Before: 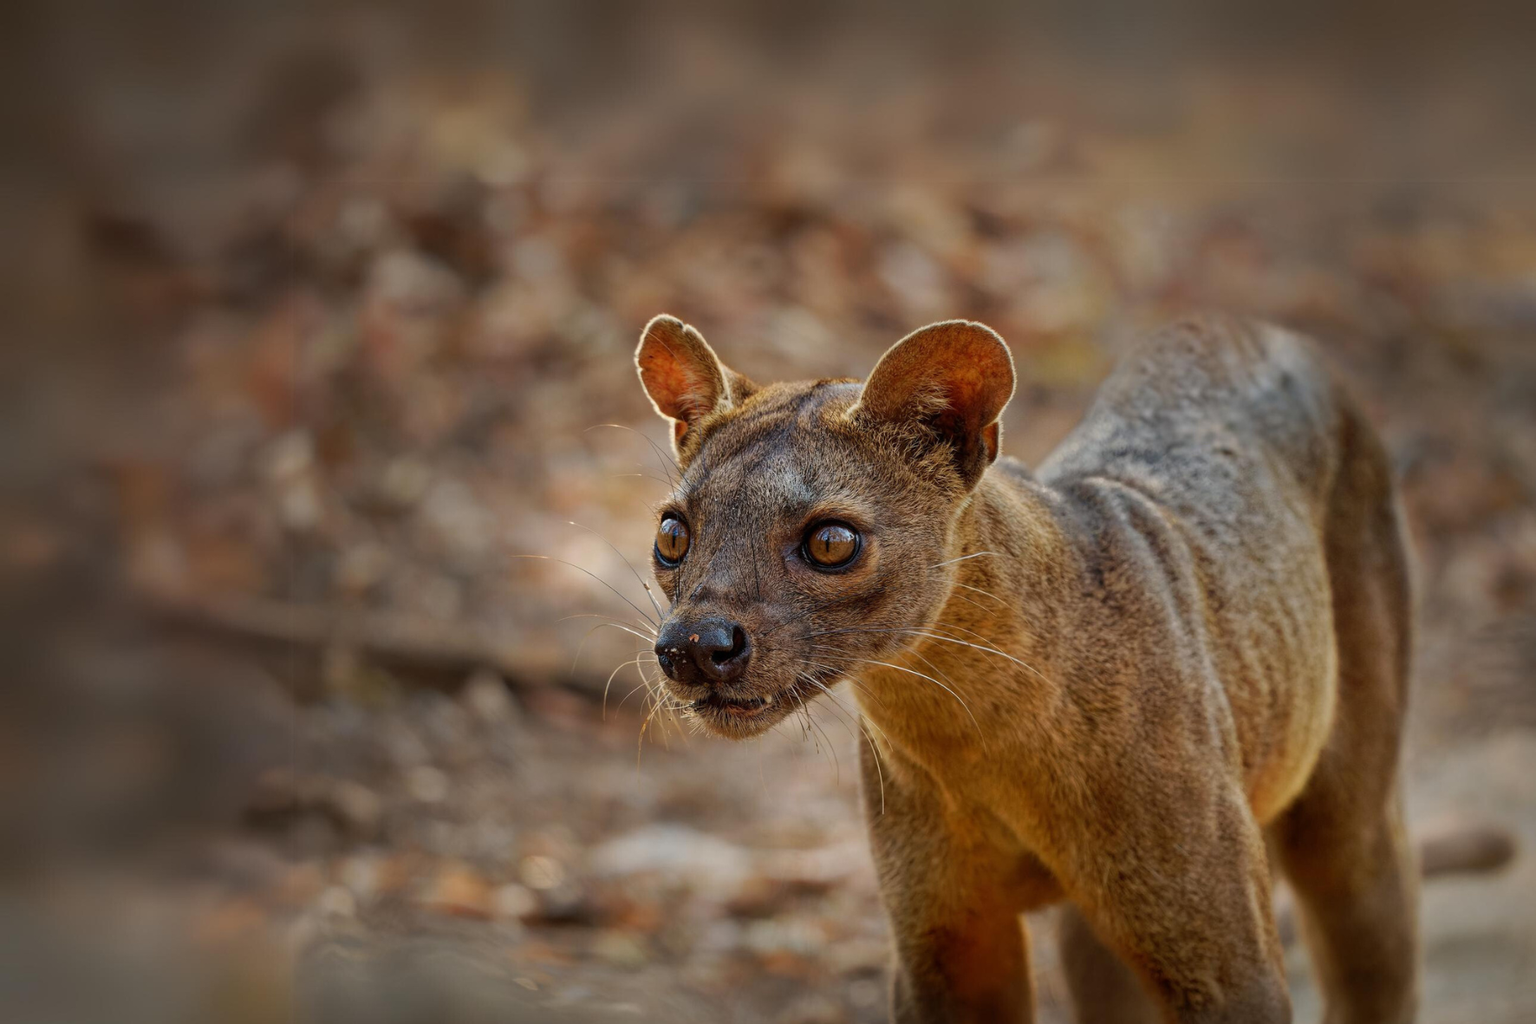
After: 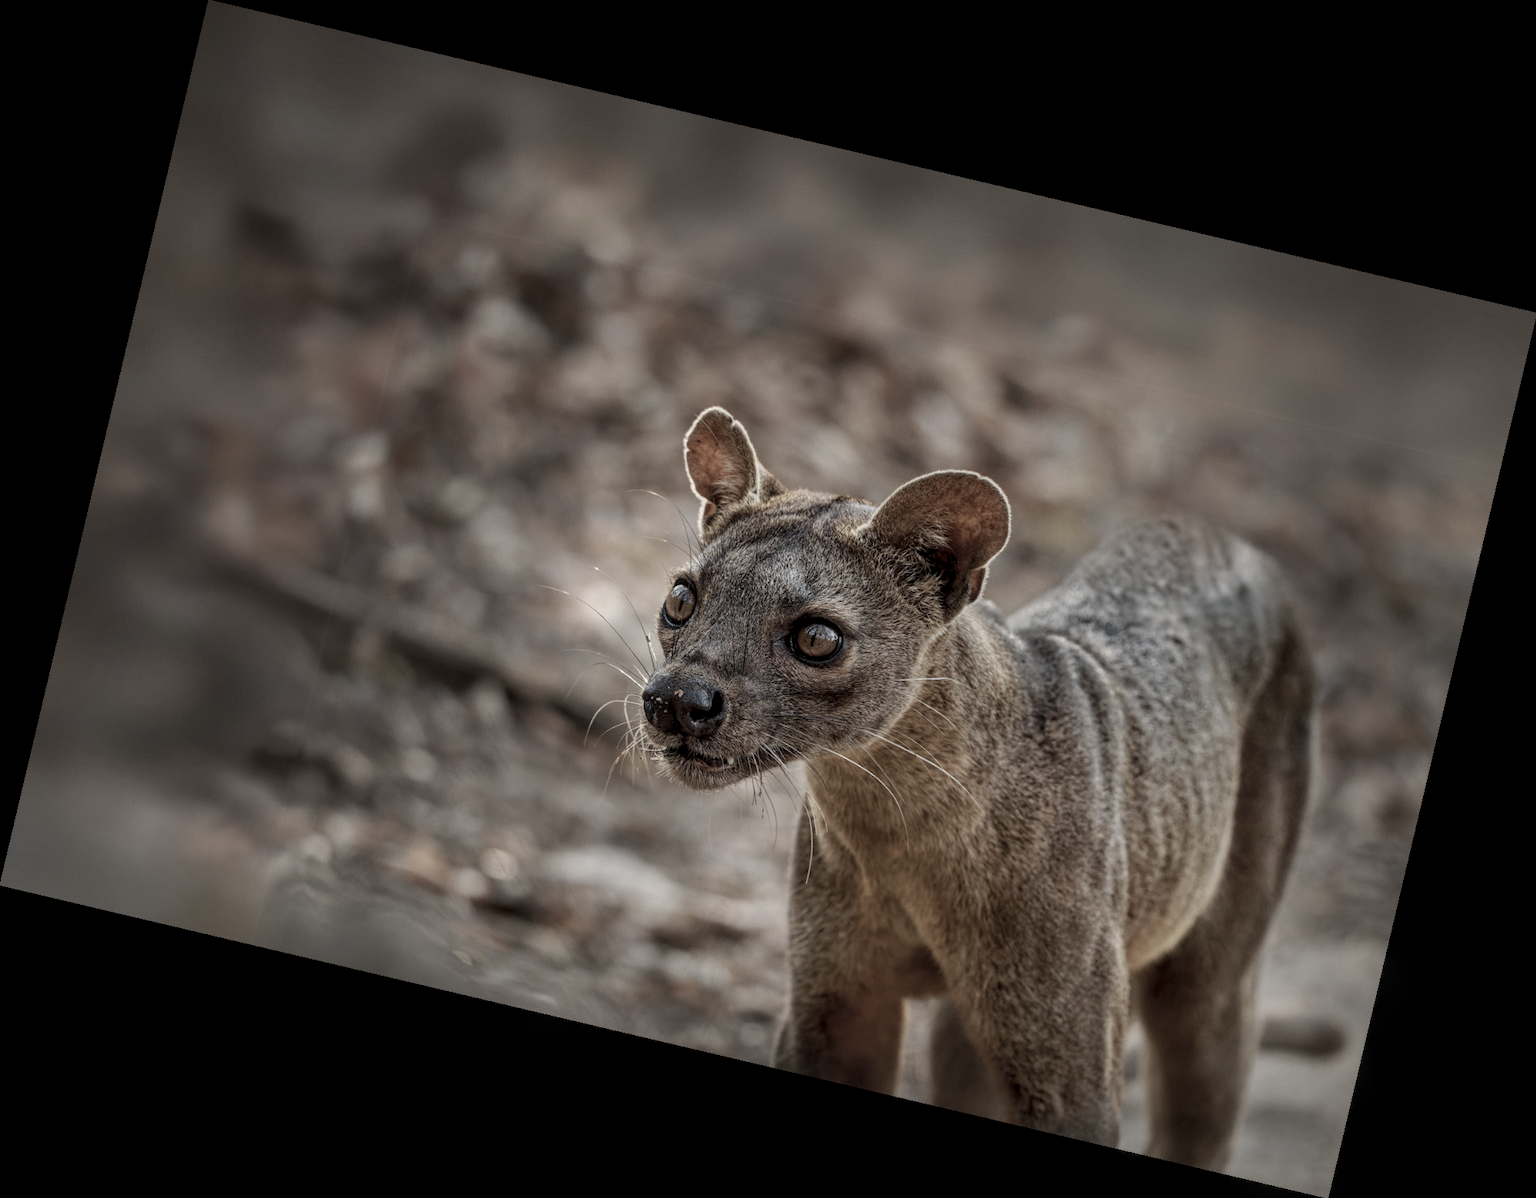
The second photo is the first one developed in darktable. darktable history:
rotate and perspective: rotation 13.27°, automatic cropping off
local contrast: highlights 0%, shadows 0%, detail 133%
color correction: saturation 0.57
contrast brightness saturation: contrast 0.1, saturation -0.36
